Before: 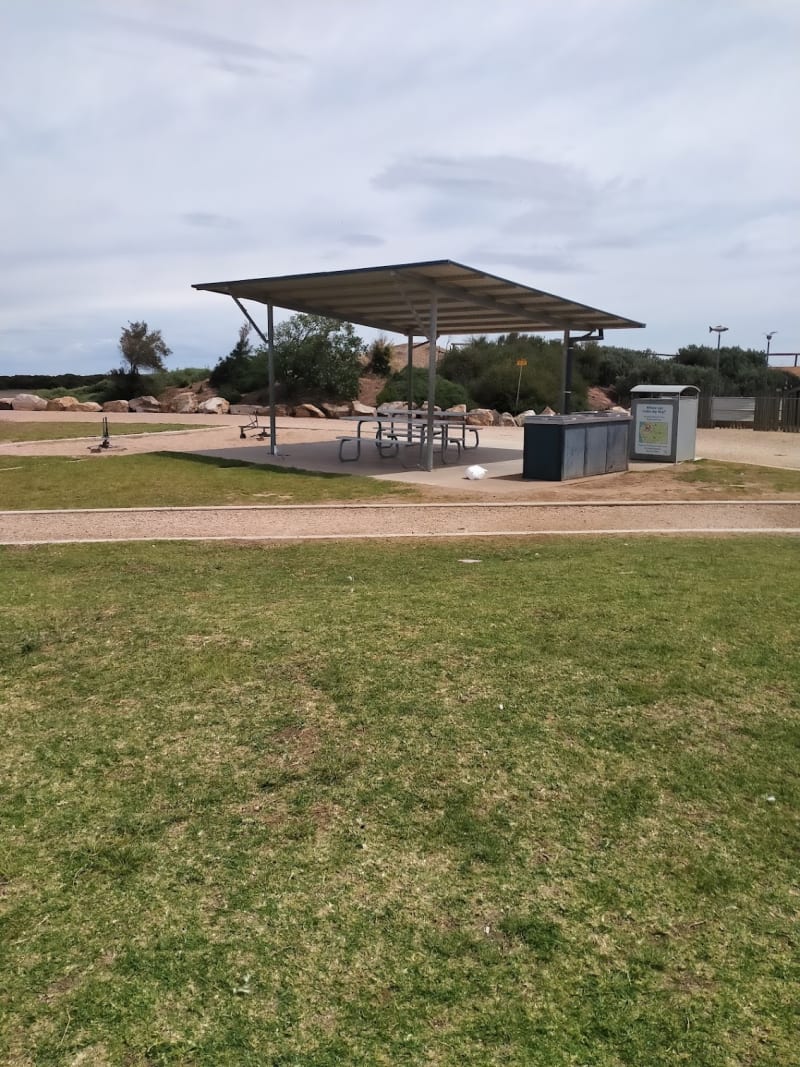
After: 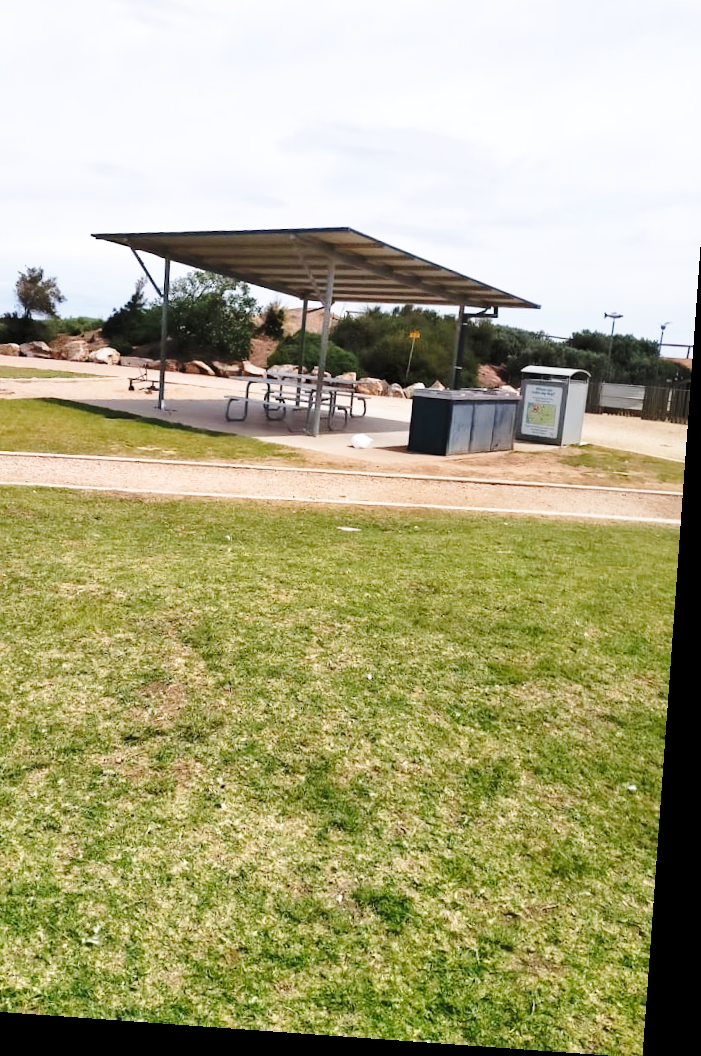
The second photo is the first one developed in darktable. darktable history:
crop and rotate: left 17.959%, top 5.771%, right 1.742%
base curve: curves: ch0 [(0, 0) (0.036, 0.037) (0.121, 0.228) (0.46, 0.76) (0.859, 0.983) (1, 1)], preserve colors none
exposure: exposure 0.2 EV, compensate highlight preservation false
rotate and perspective: rotation 4.1°, automatic cropping off
